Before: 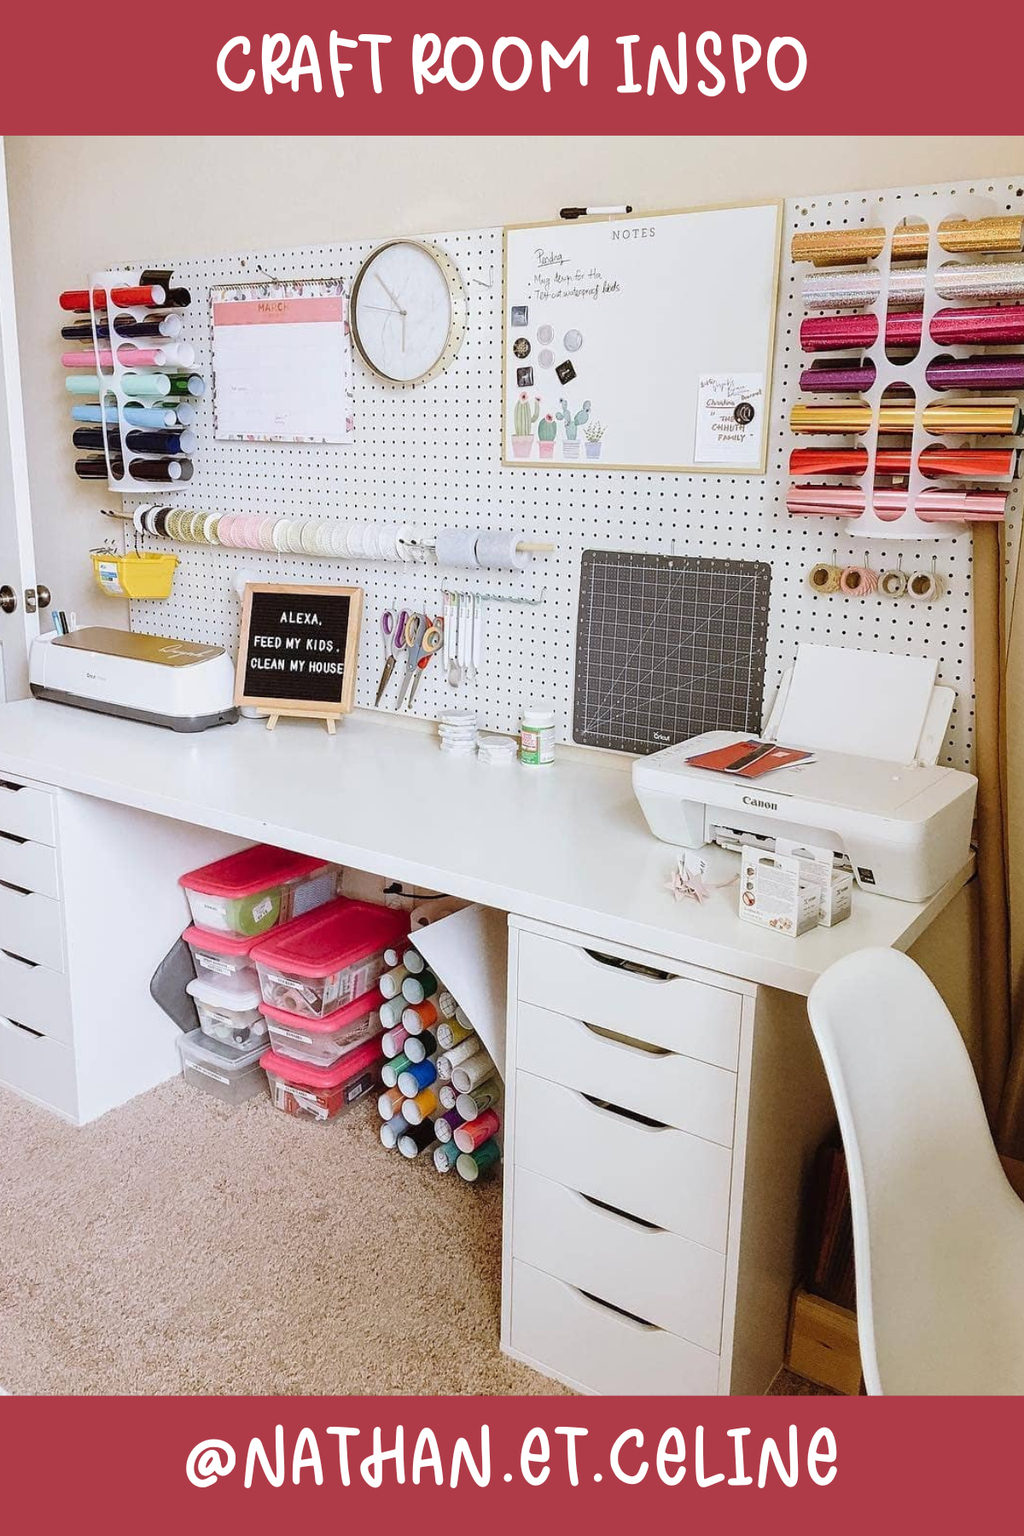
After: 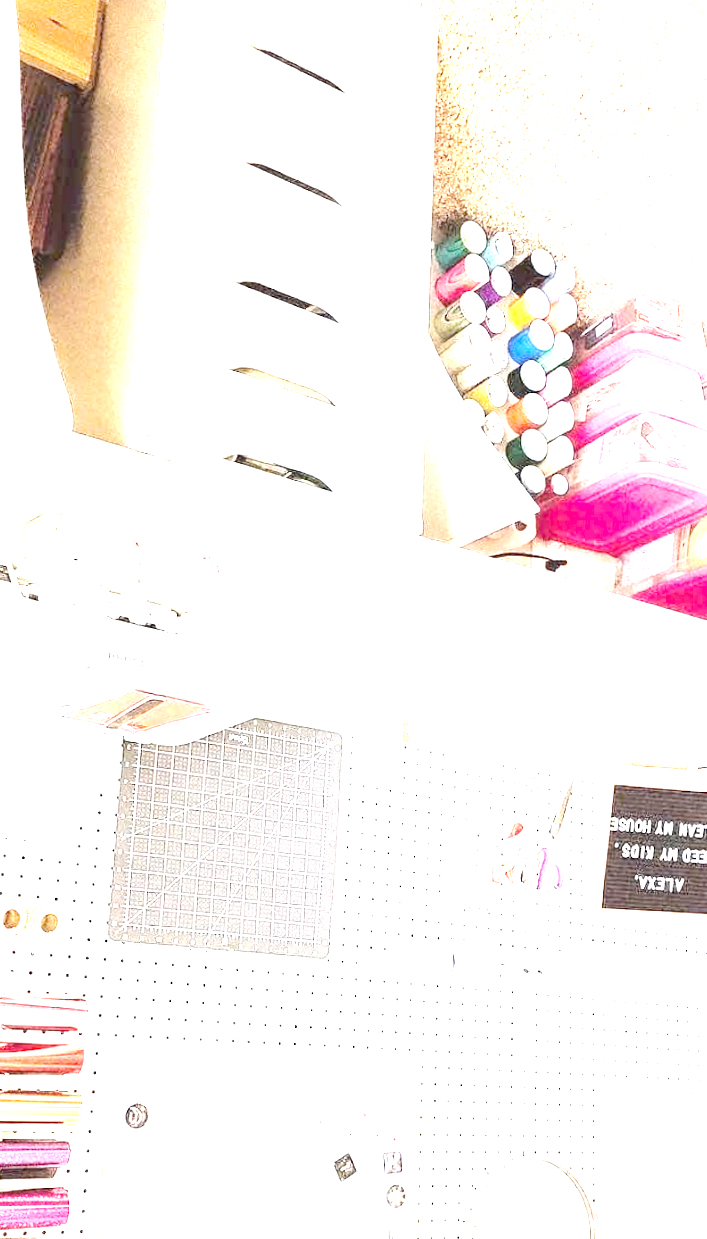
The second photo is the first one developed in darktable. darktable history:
orientation "rotate by 180 degrees": orientation rotate 180°
crop: left 16.202%, top 11.208%, right 26.045%, bottom 20.557%
tone equalizer "contrast tone curve: strong": -8 EV -1.08 EV, -7 EV -1.01 EV, -6 EV -0.867 EV, -5 EV -0.578 EV, -3 EV 0.578 EV, -2 EV 0.867 EV, -1 EV 1.01 EV, +0 EV 1.08 EV, edges refinement/feathering 500, mask exposure compensation -1.57 EV, preserve details no
exposure: exposure 0.574 EV
rotate and perspective: rotation 0.8°, automatic cropping off
